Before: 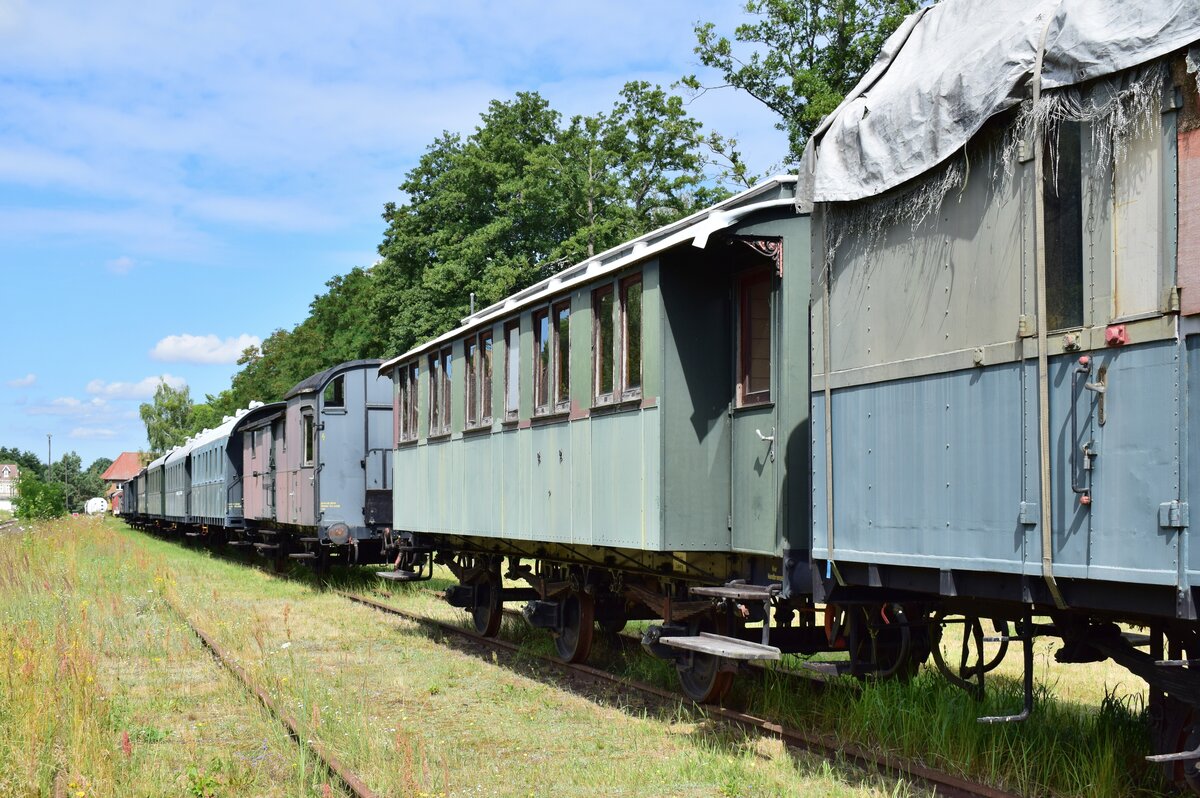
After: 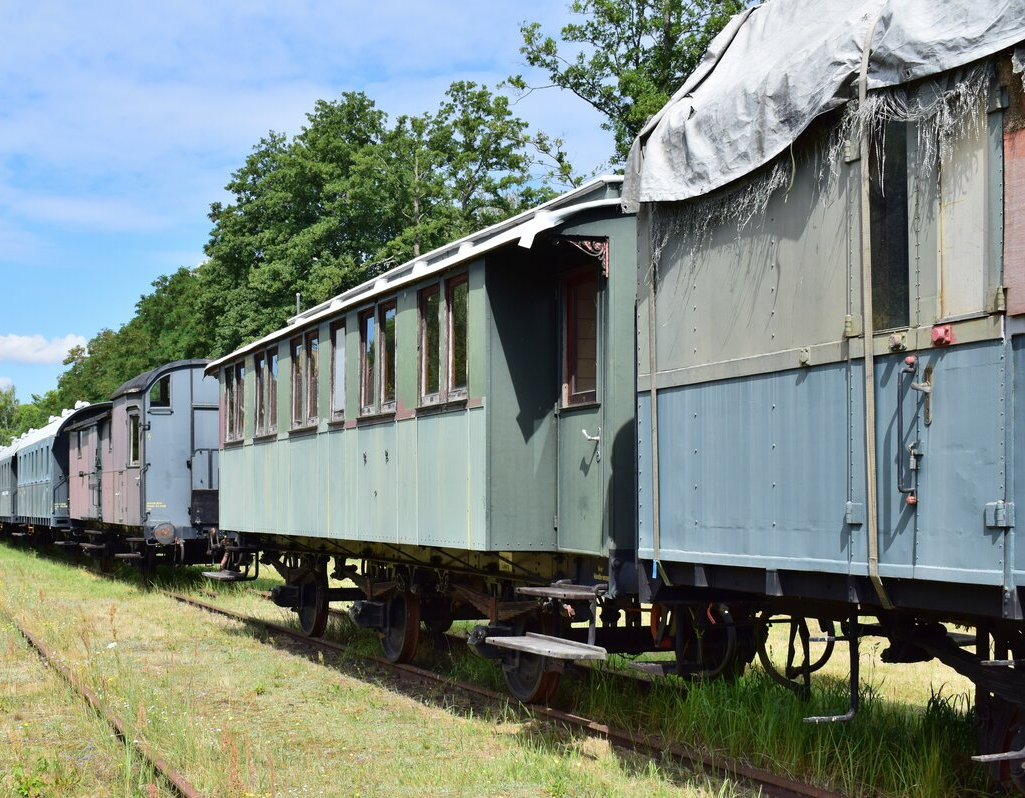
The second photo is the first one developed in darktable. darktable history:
crop and rotate: left 14.532%
